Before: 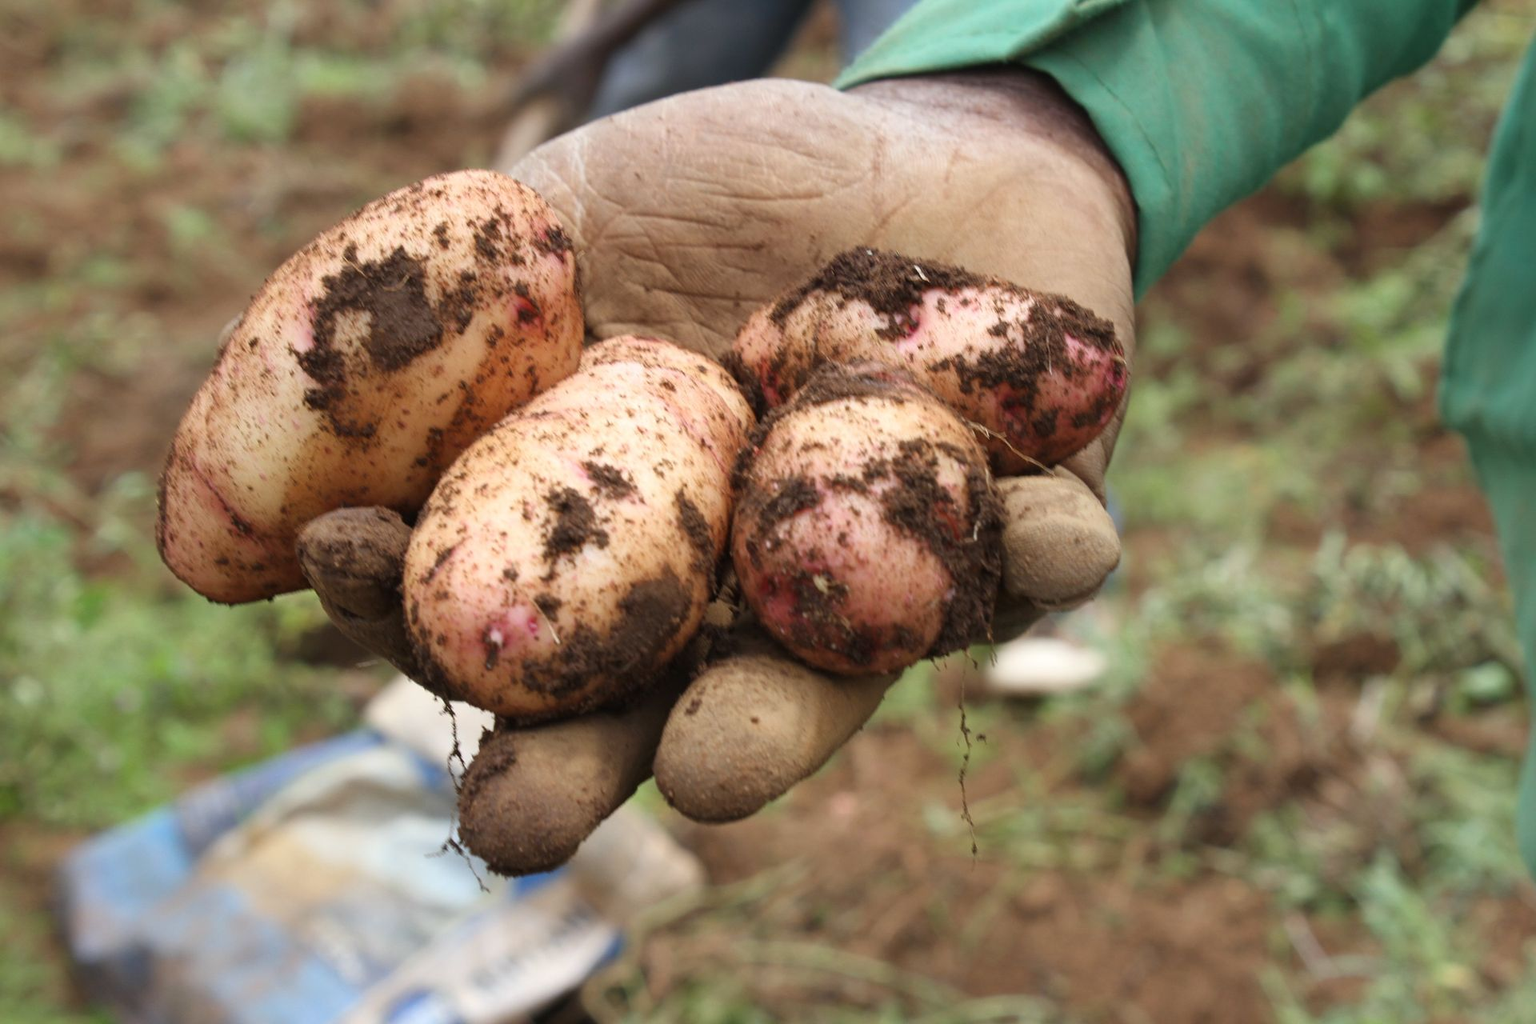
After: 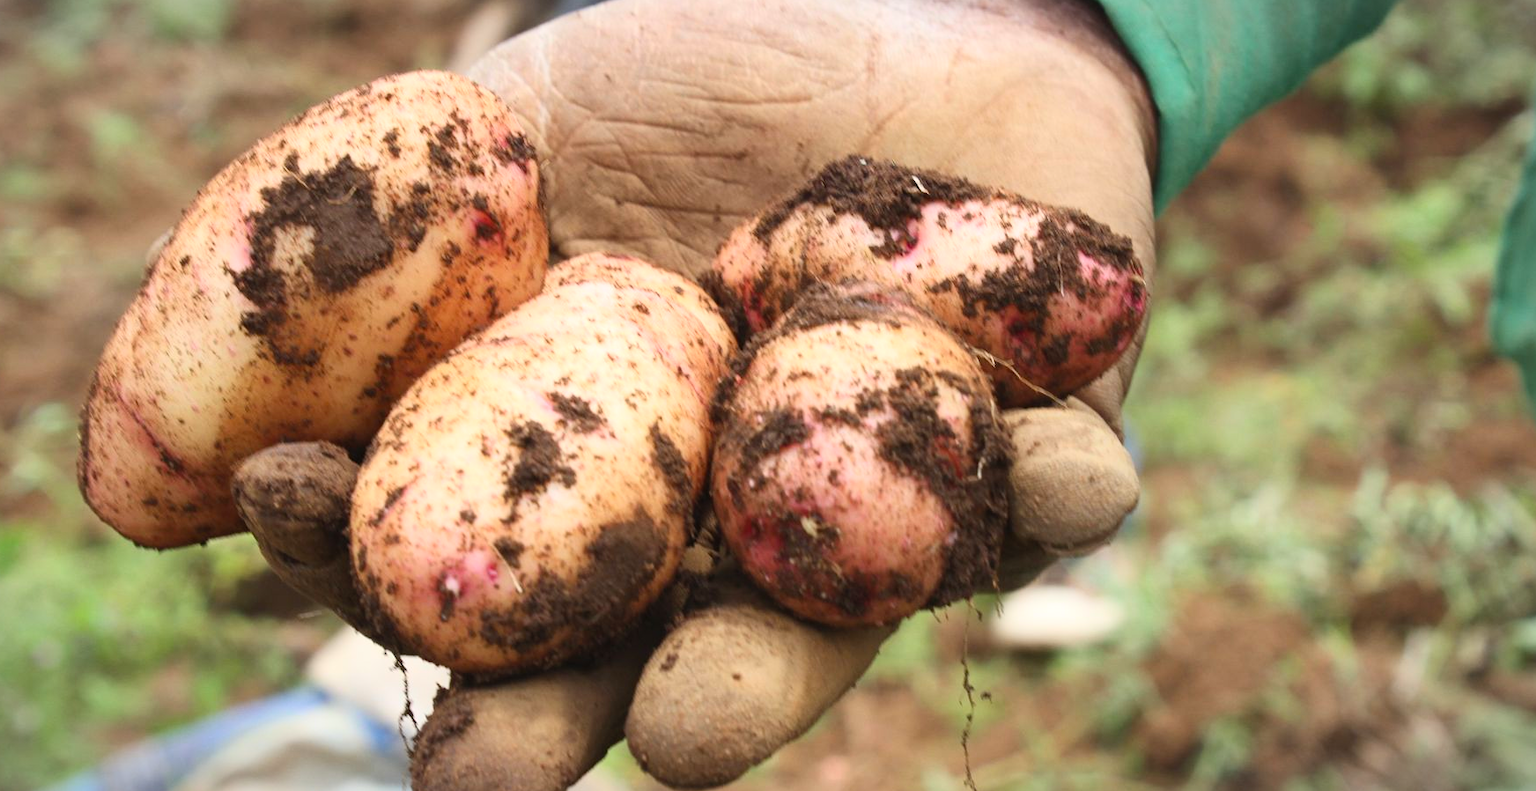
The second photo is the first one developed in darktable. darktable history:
contrast brightness saturation: contrast 0.2, brightness 0.16, saturation 0.22
crop: left 5.596%, top 10.314%, right 3.534%, bottom 19.395%
vignetting: fall-off start 100%, fall-off radius 64.94%, automatic ratio true, unbound false
